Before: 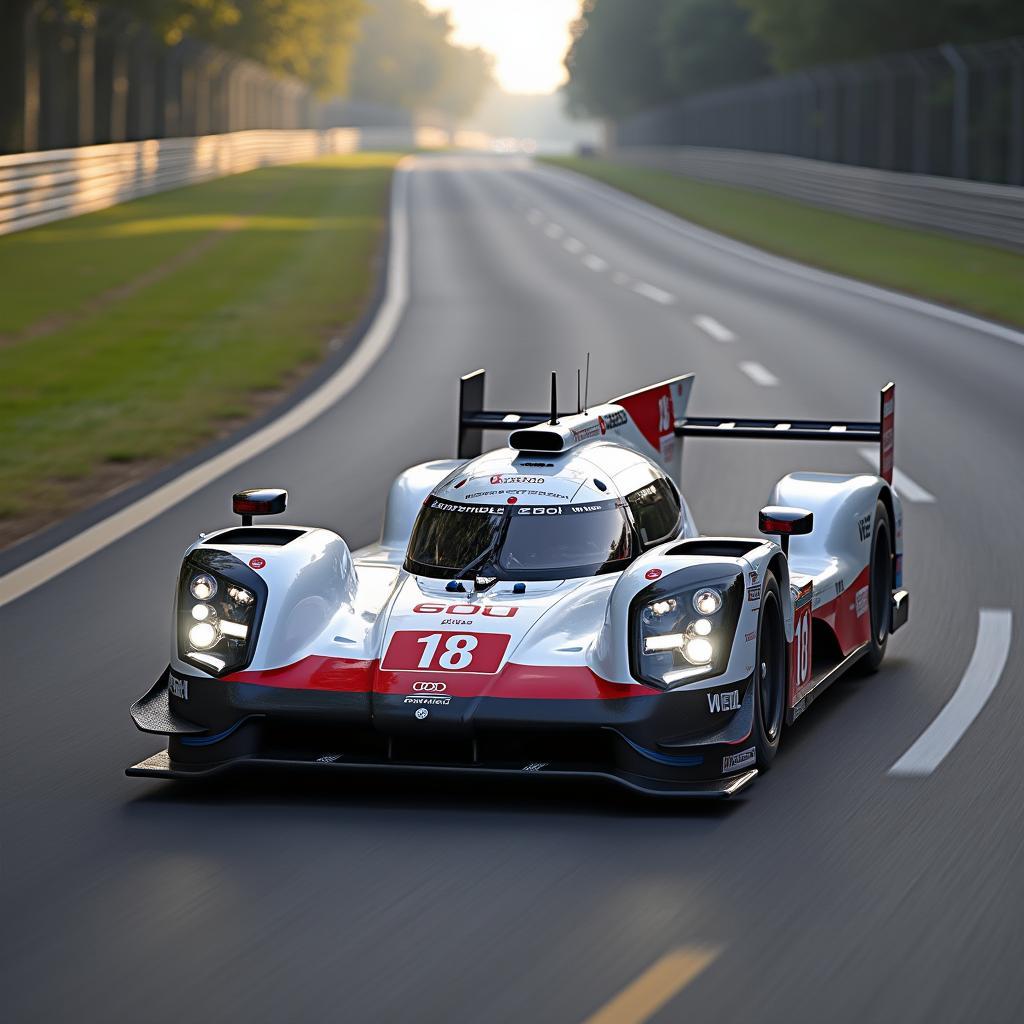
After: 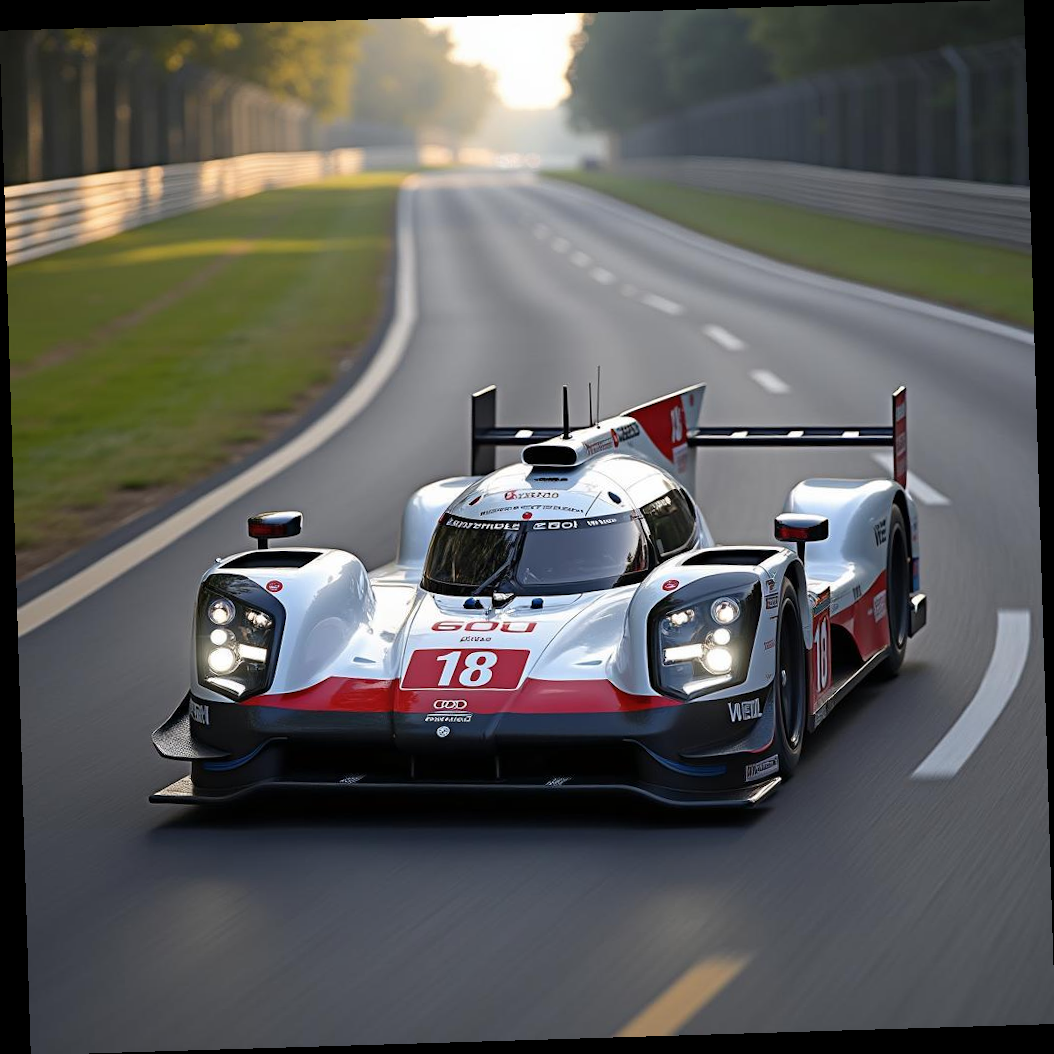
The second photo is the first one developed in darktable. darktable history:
contrast brightness saturation: saturation -0.04
rotate and perspective: rotation -1.75°, automatic cropping off
